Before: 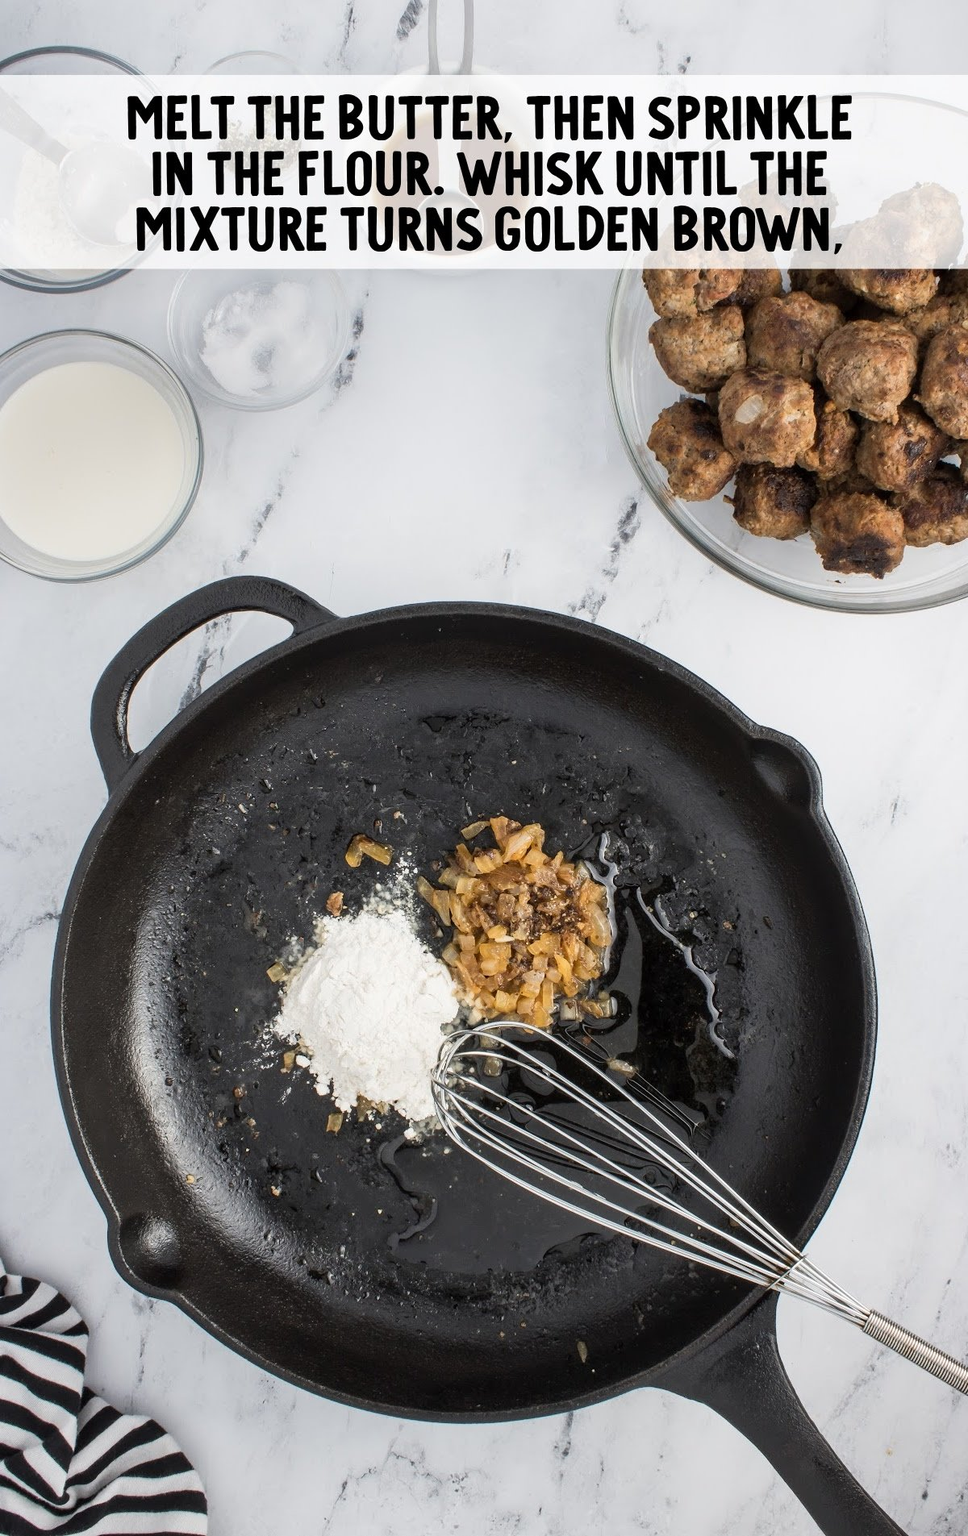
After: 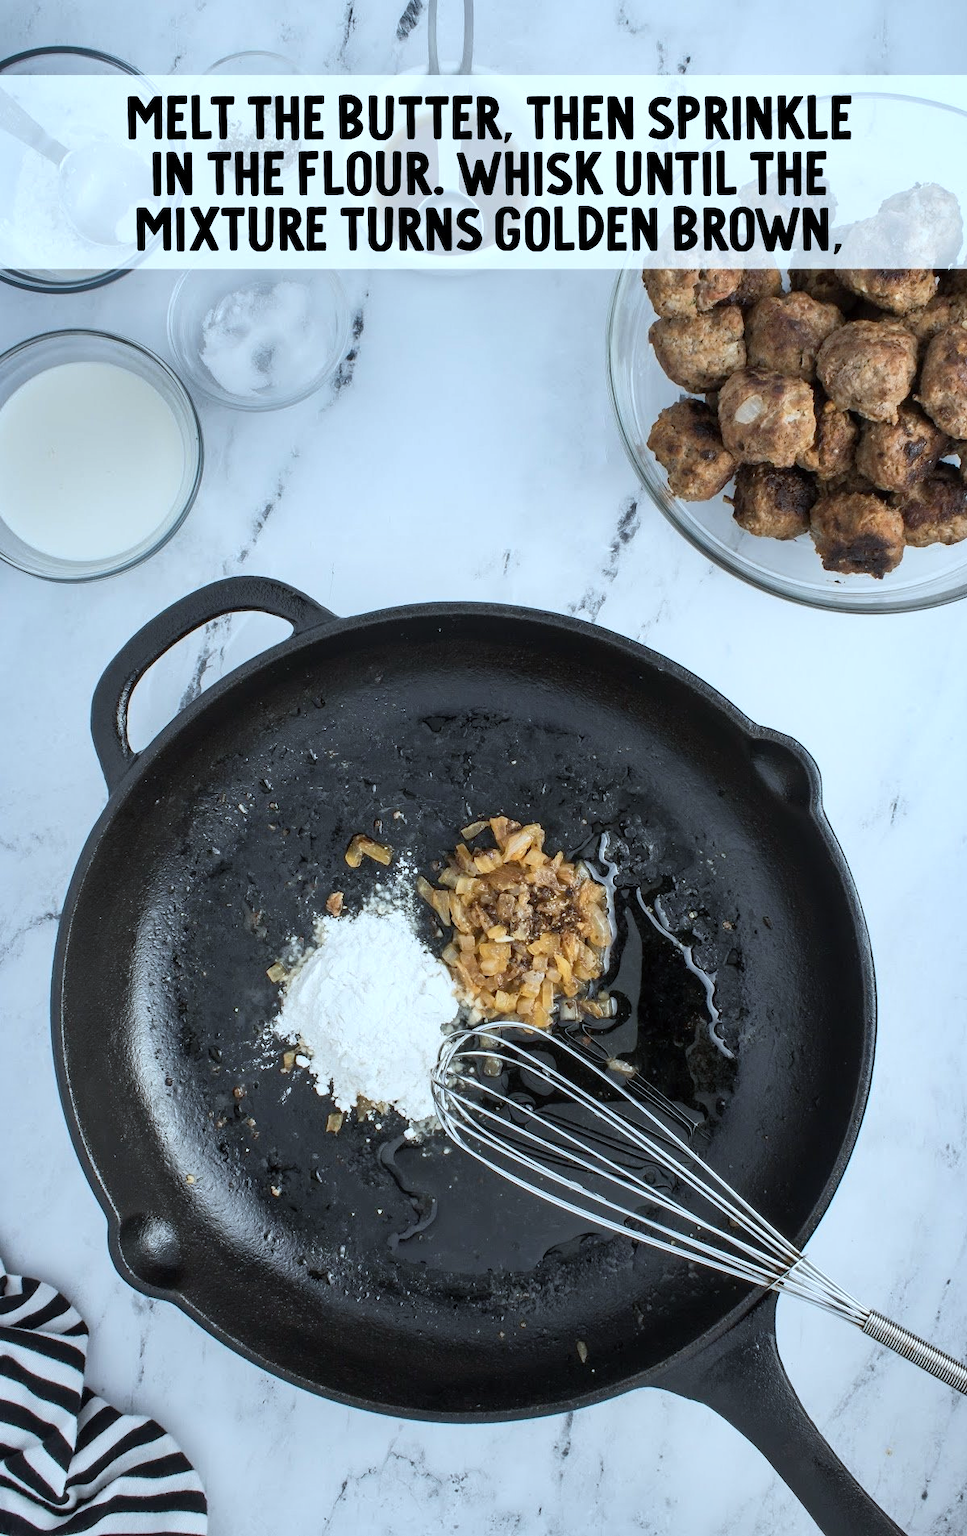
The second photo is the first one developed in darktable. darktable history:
shadows and highlights: shadows 12.16, white point adjustment 1.33, soften with gaussian
color calibration: illuminant F (fluorescent), F source F9 (Cool White Deluxe 4150 K) – high CRI, x 0.374, y 0.373, temperature 4163.28 K
